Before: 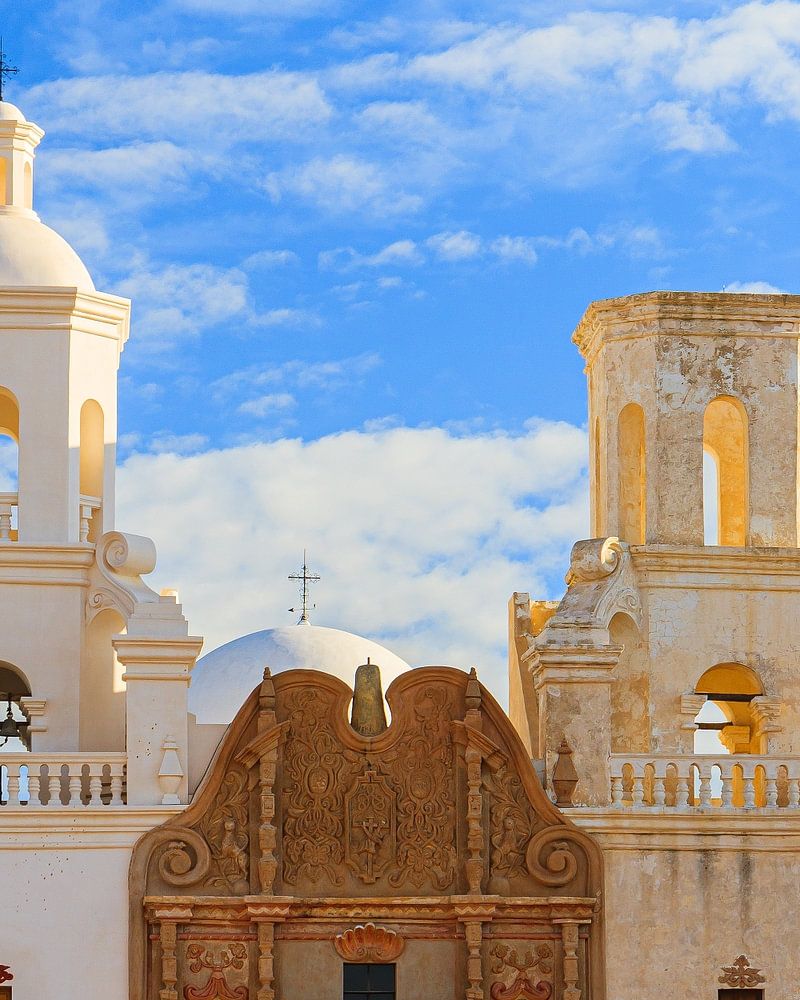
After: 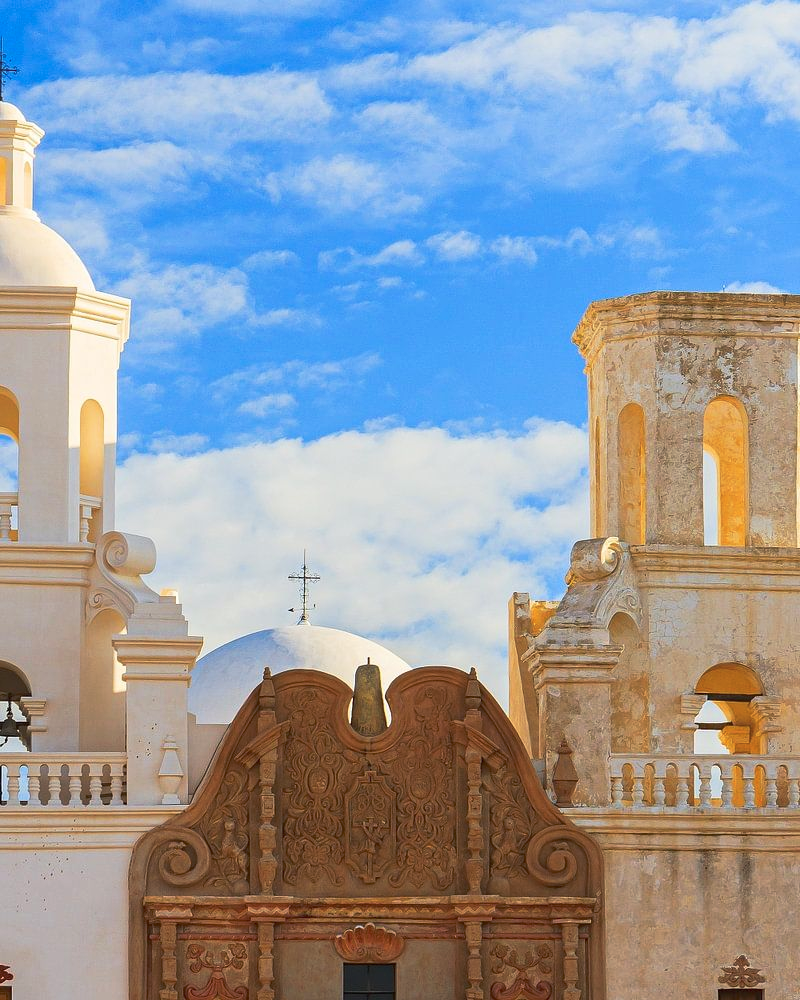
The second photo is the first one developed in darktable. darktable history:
tone curve: curves: ch0 [(0, 0) (0.003, 0.013) (0.011, 0.02) (0.025, 0.037) (0.044, 0.068) (0.069, 0.108) (0.1, 0.138) (0.136, 0.168) (0.177, 0.203) (0.224, 0.241) (0.277, 0.281) (0.335, 0.328) (0.399, 0.382) (0.468, 0.448) (0.543, 0.519) (0.623, 0.603) (0.709, 0.705) (0.801, 0.808) (0.898, 0.903) (1, 1)], preserve colors none
